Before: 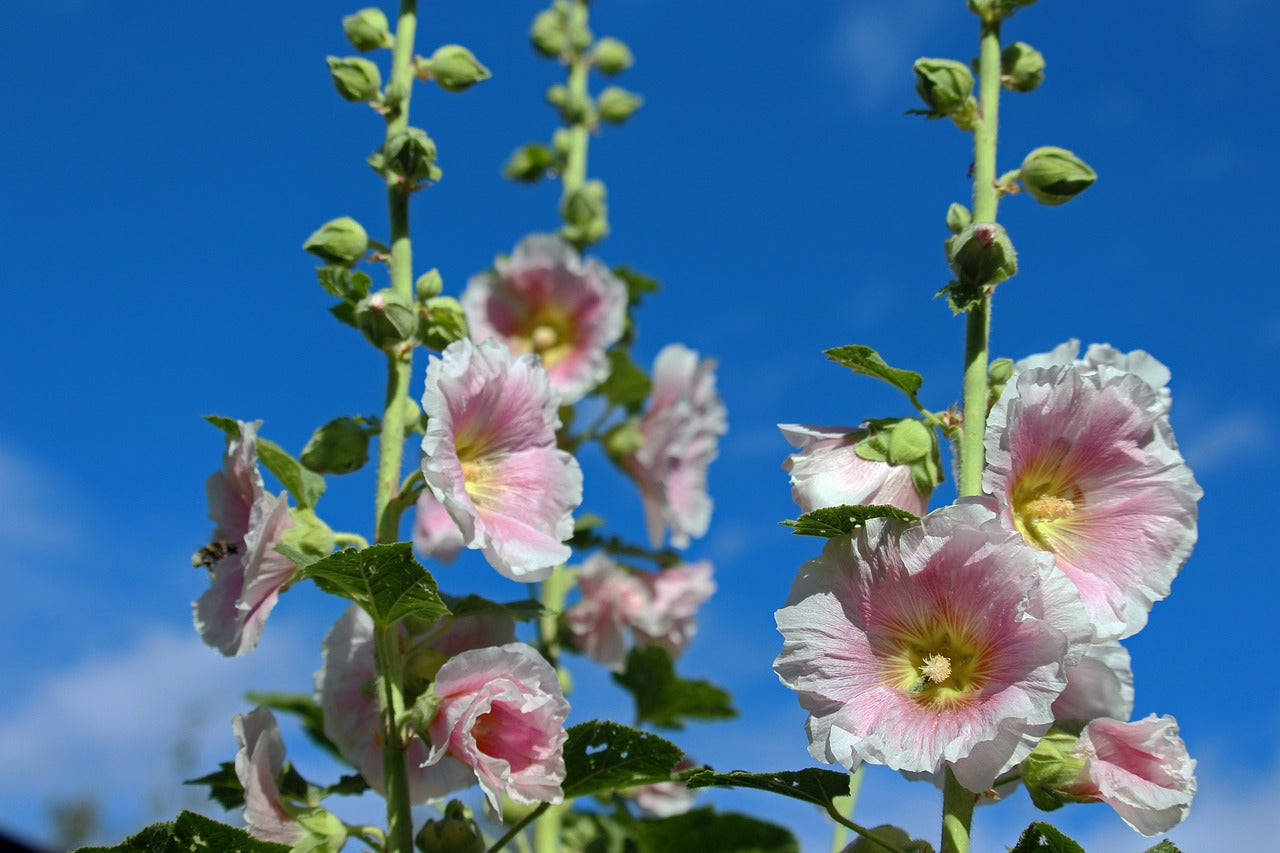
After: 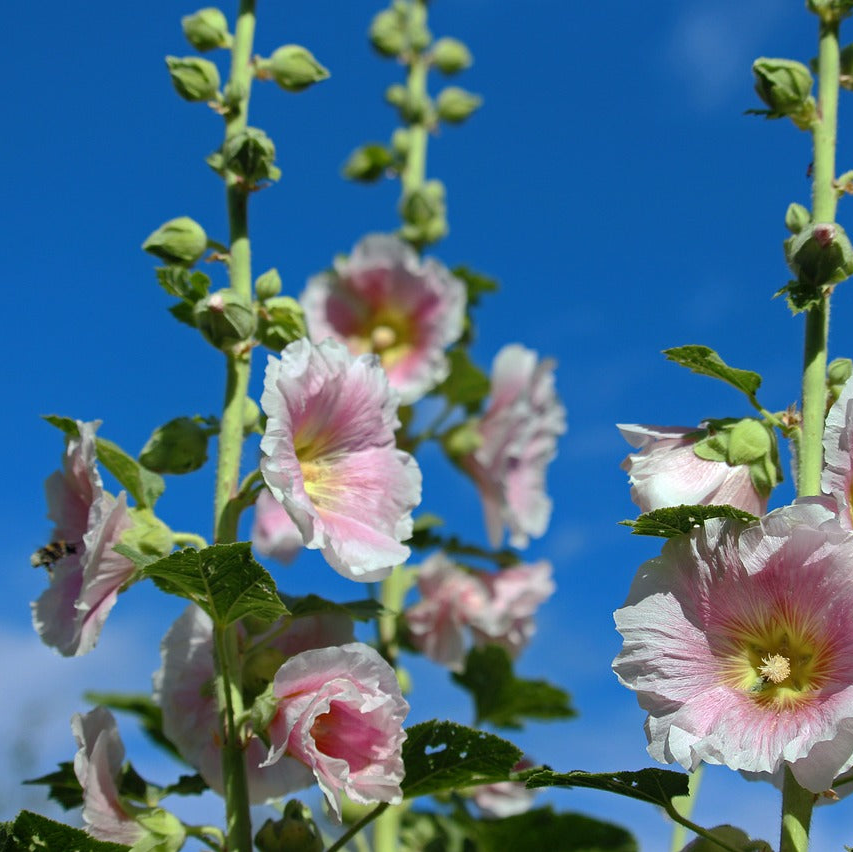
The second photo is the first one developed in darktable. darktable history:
crop and rotate: left 12.648%, right 20.685%
tone equalizer: on, module defaults
